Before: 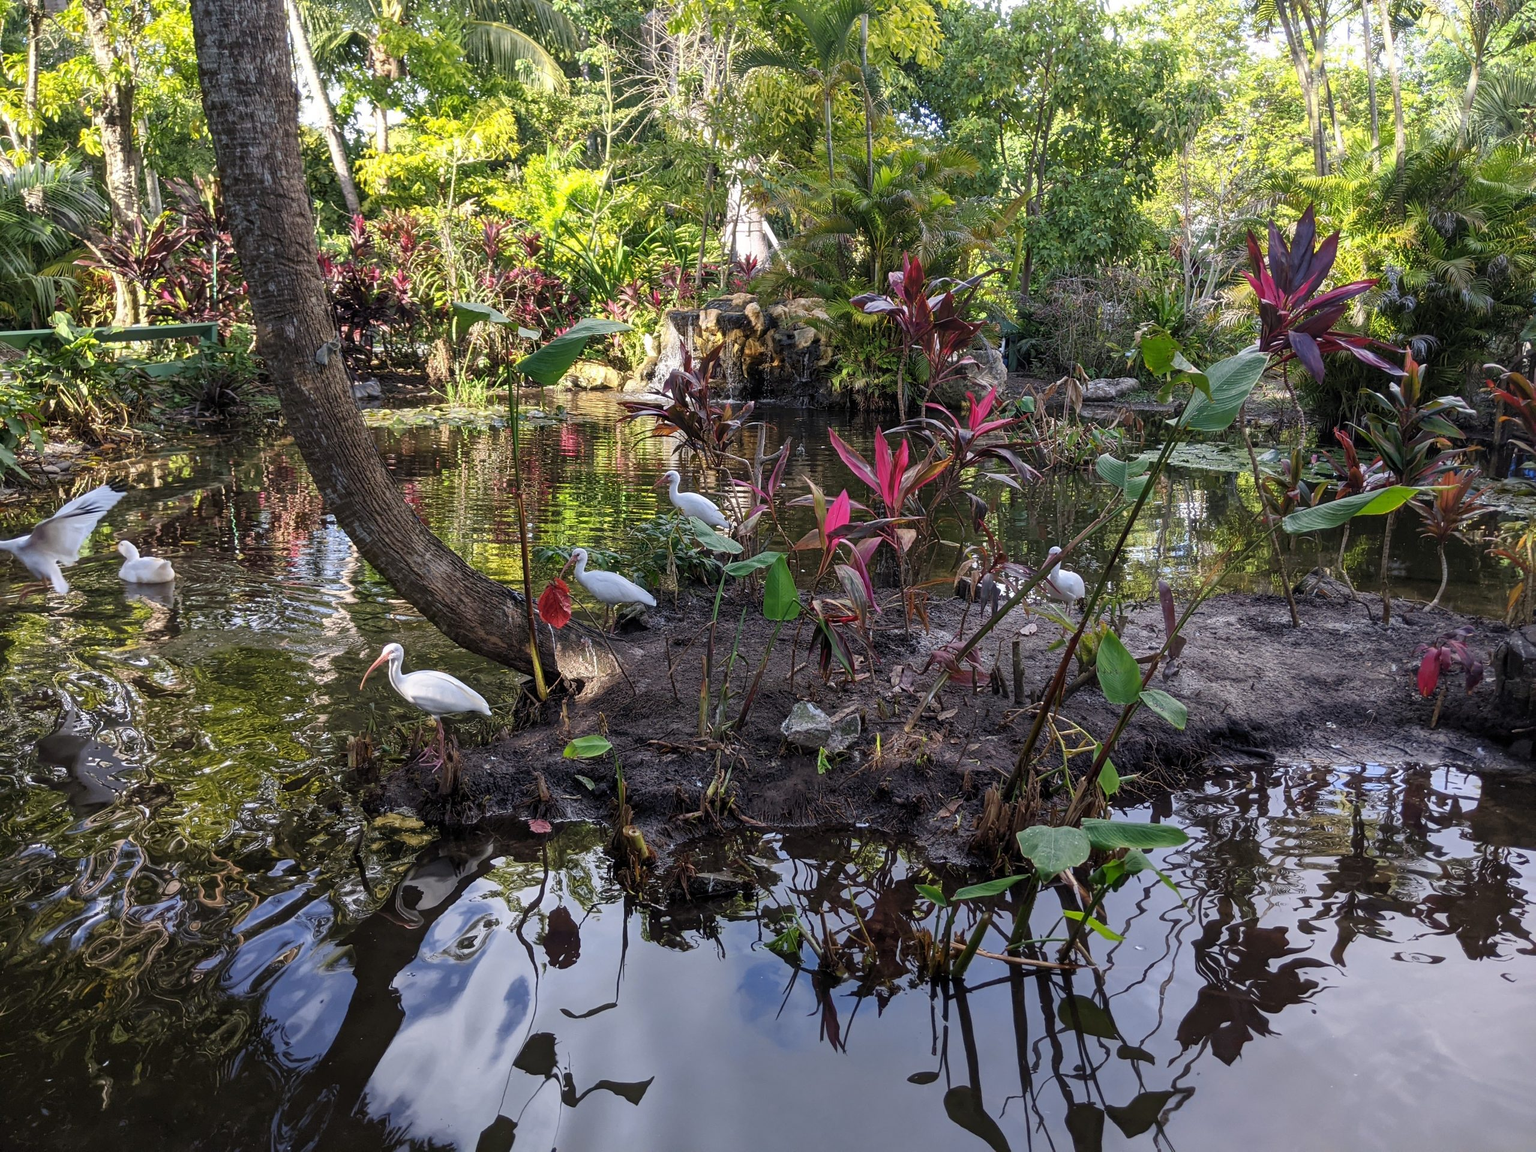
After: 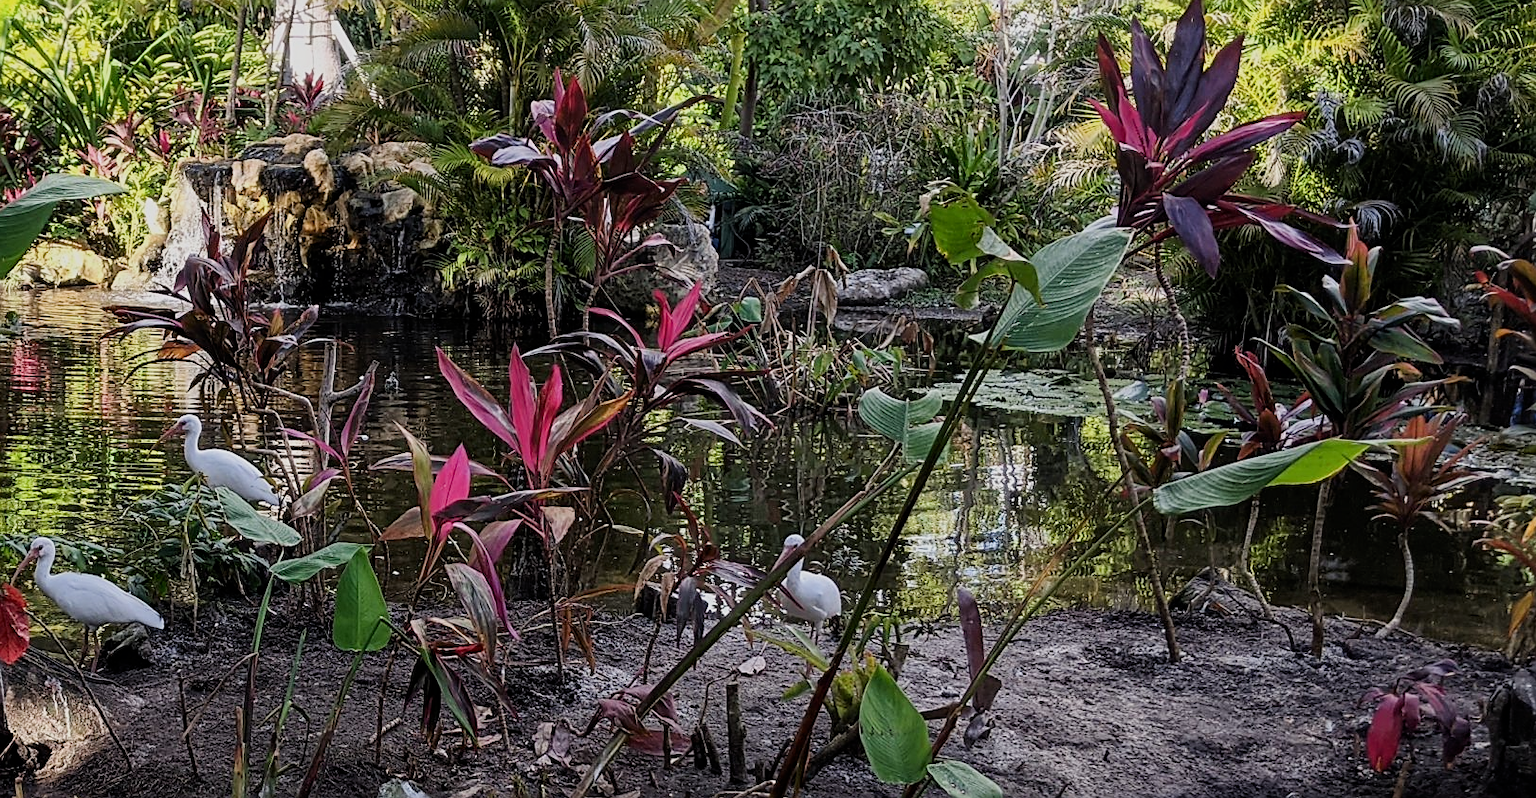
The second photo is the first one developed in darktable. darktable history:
filmic rgb: black relative exposure -7.65 EV, white relative exposure 4.56 EV, hardness 3.61
sharpen: on, module defaults
crop: left 36.009%, top 18.079%, right 0.682%, bottom 38.022%
contrast brightness saturation: contrast 0.136
